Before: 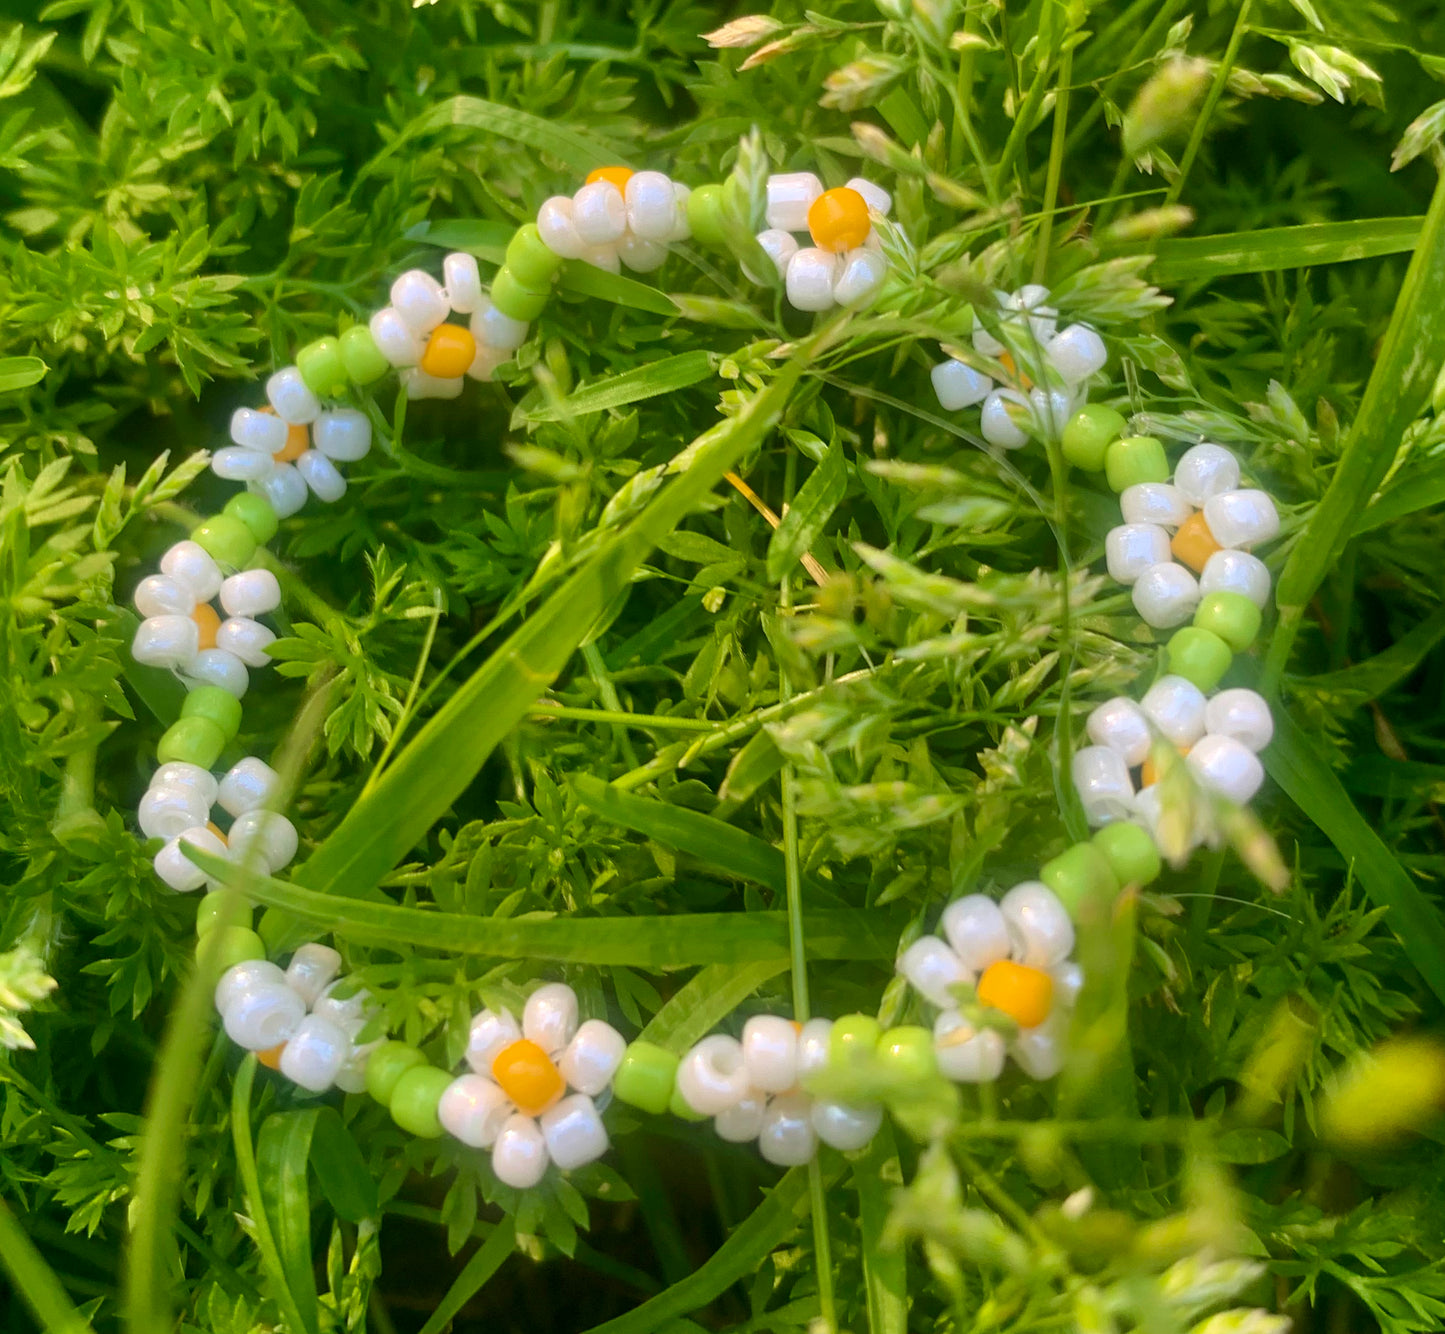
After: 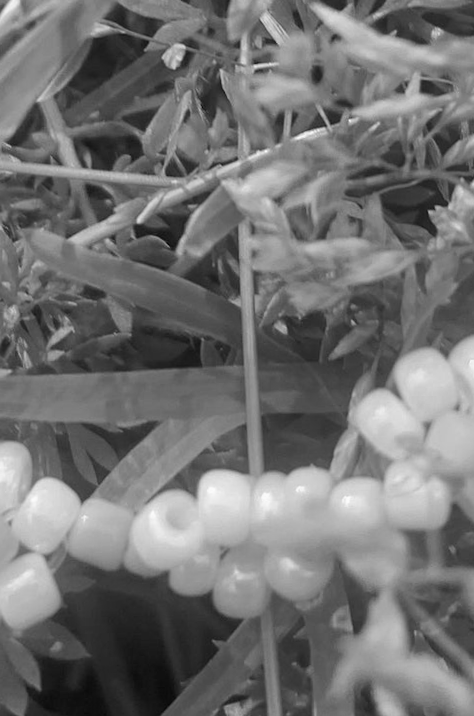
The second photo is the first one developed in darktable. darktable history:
crop: left 40.878%, top 39.176%, right 25.993%, bottom 3.081%
monochrome: a 32, b 64, size 2.3
rotate and perspective: rotation 0.679°, lens shift (horizontal) 0.136, crop left 0.009, crop right 0.991, crop top 0.078, crop bottom 0.95
